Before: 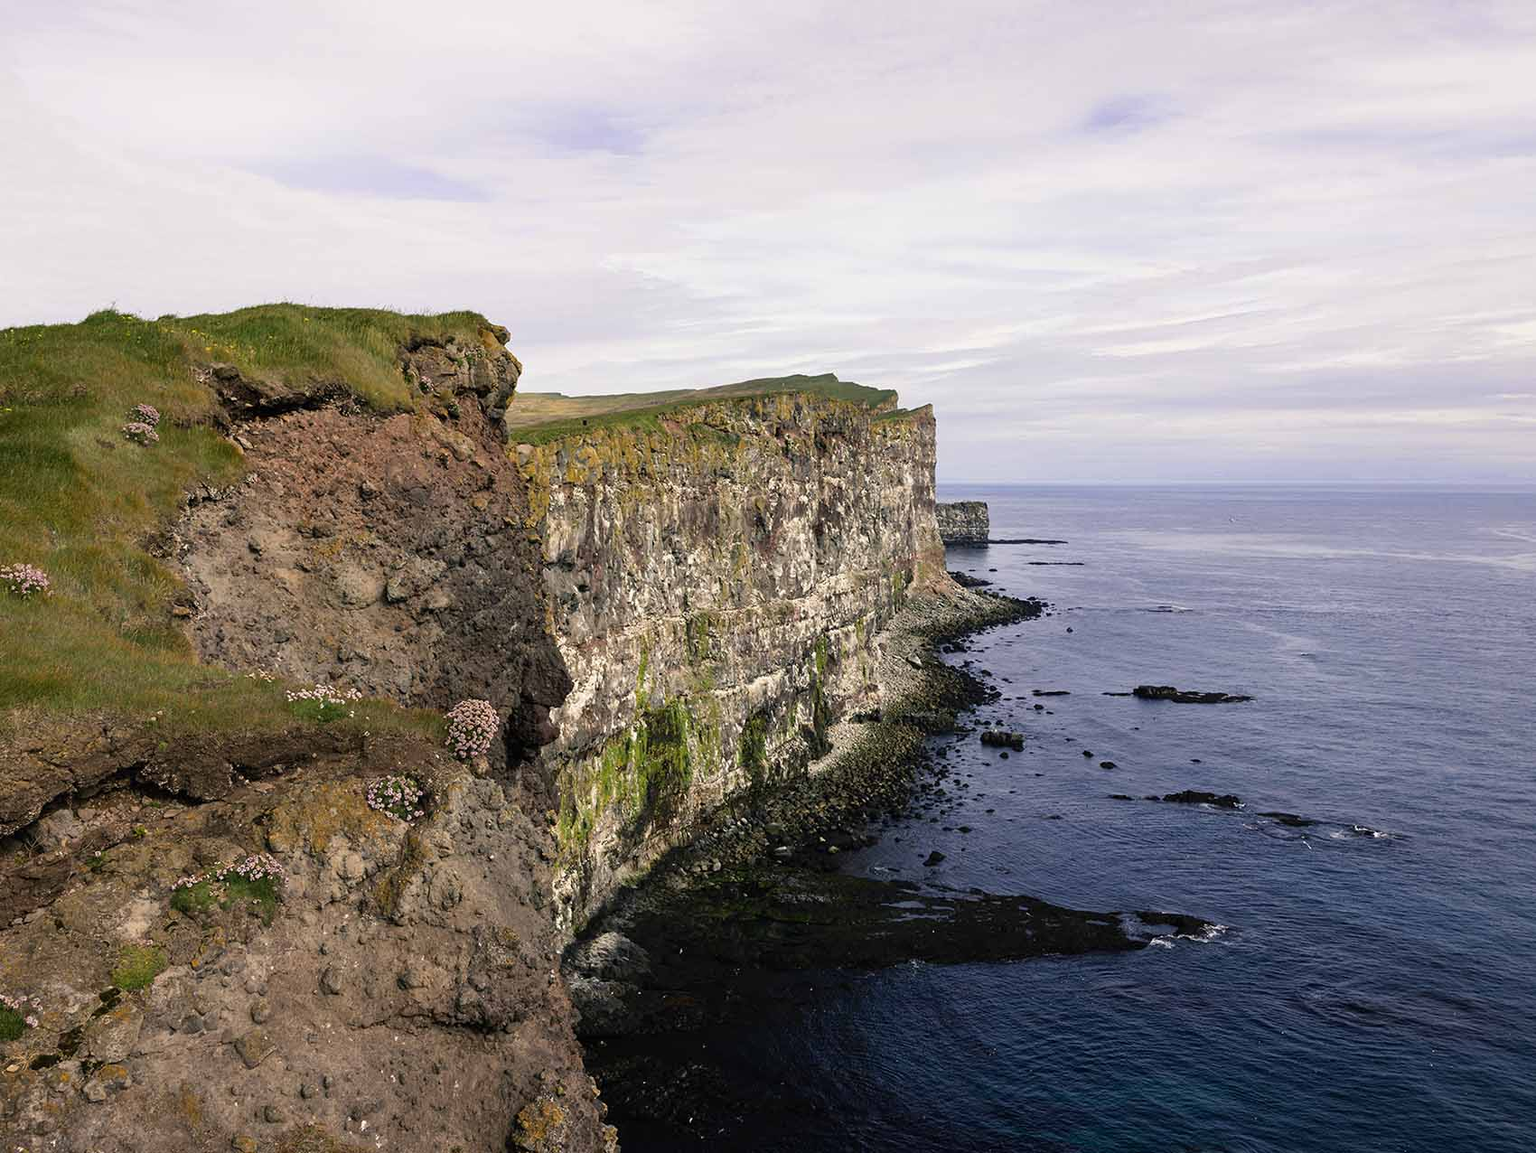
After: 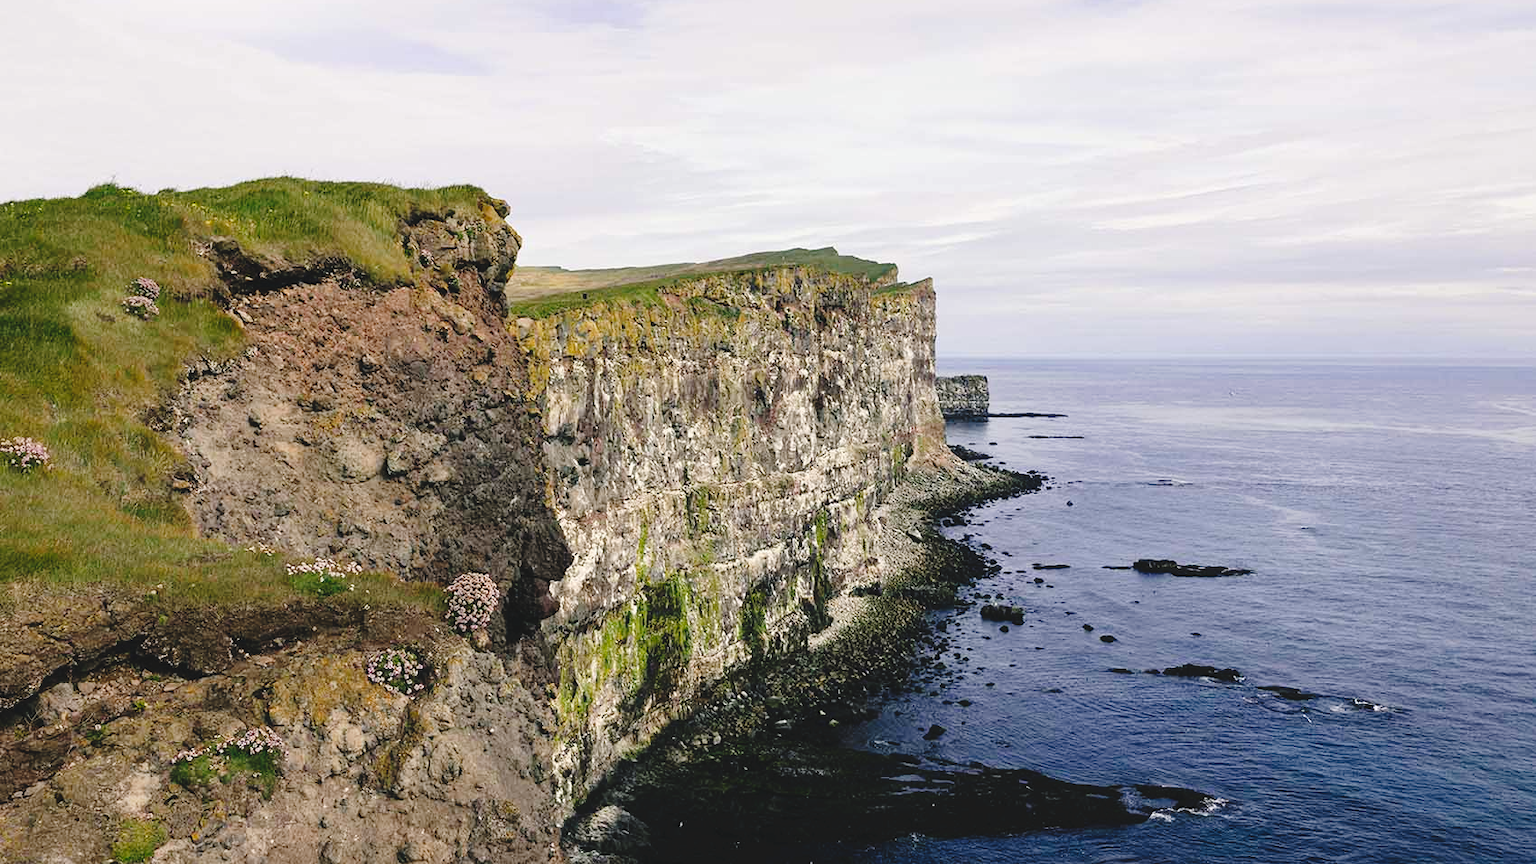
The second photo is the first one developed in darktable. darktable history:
crop: top 11.038%, bottom 13.962%
tone curve: curves: ch0 [(0, 0) (0.003, 0.074) (0.011, 0.079) (0.025, 0.083) (0.044, 0.095) (0.069, 0.097) (0.1, 0.11) (0.136, 0.131) (0.177, 0.159) (0.224, 0.209) (0.277, 0.279) (0.335, 0.367) (0.399, 0.455) (0.468, 0.538) (0.543, 0.621) (0.623, 0.699) (0.709, 0.782) (0.801, 0.848) (0.898, 0.924) (1, 1)], preserve colors none
color balance: mode lift, gamma, gain (sRGB), lift [1, 1, 1.022, 1.026]
